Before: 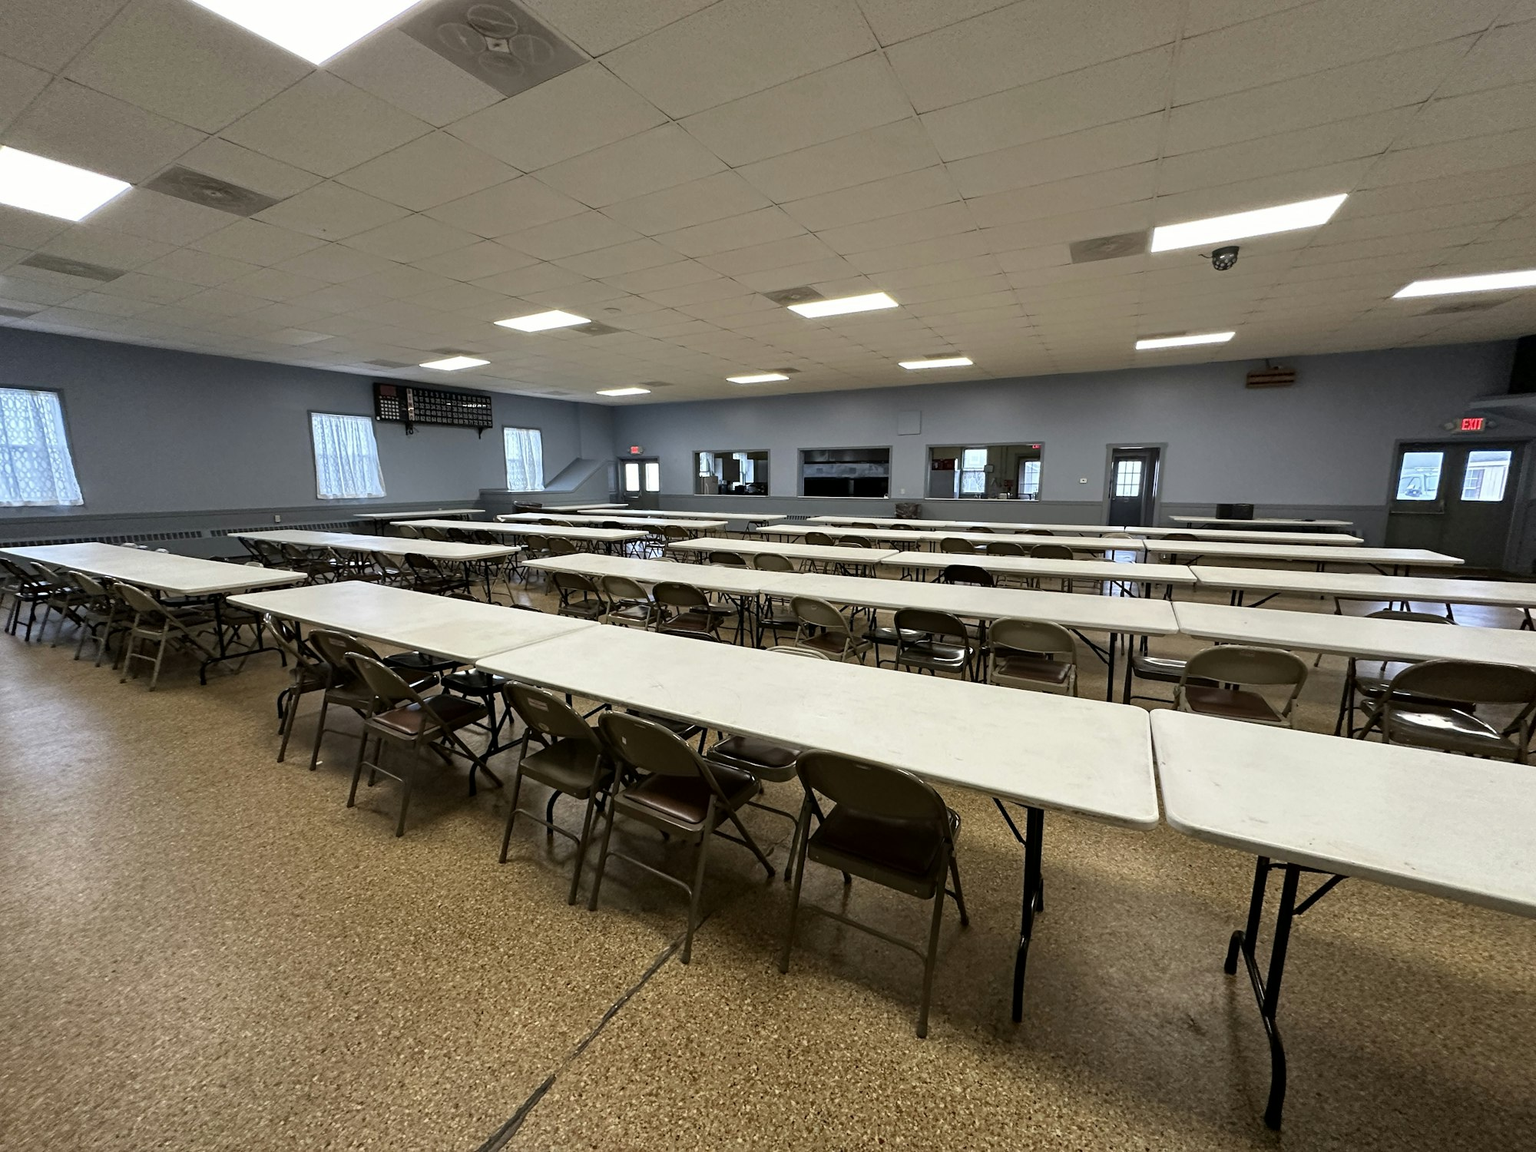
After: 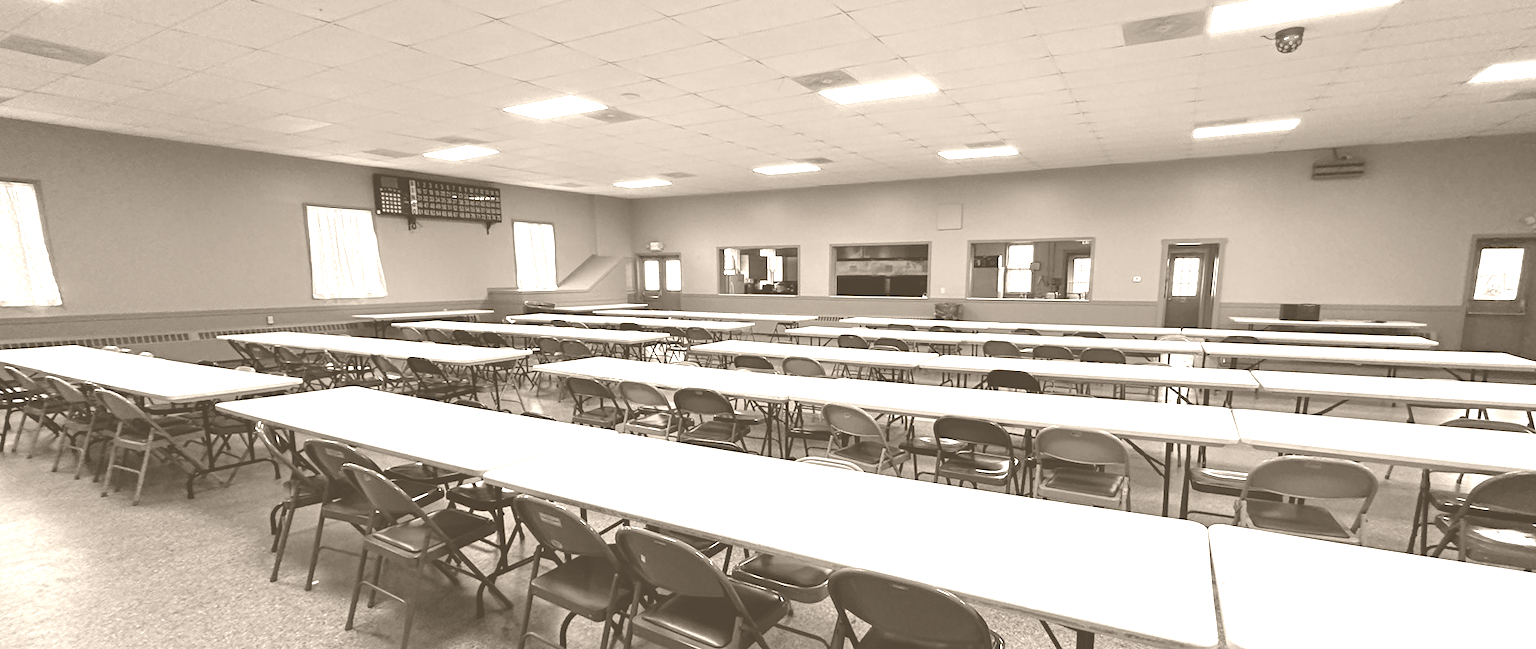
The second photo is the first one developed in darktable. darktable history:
crop: left 1.744%, top 19.225%, right 5.069%, bottom 28.357%
white balance: red 1.05, blue 1.072
colorize: hue 34.49°, saturation 35.33%, source mix 100%, version 1
